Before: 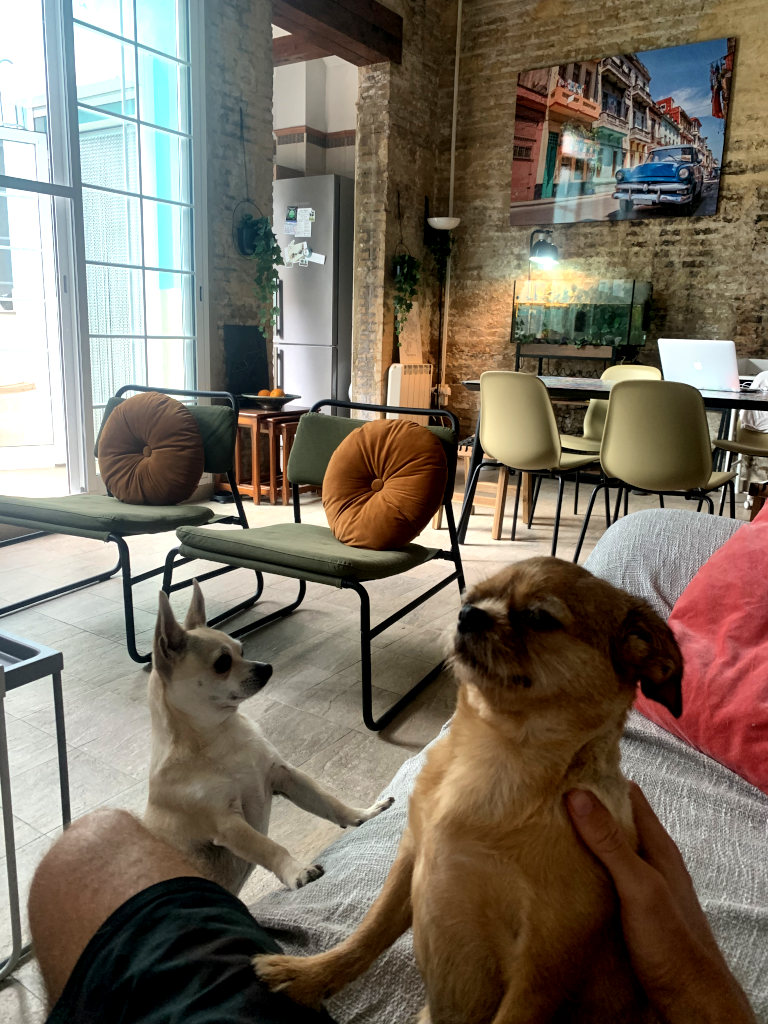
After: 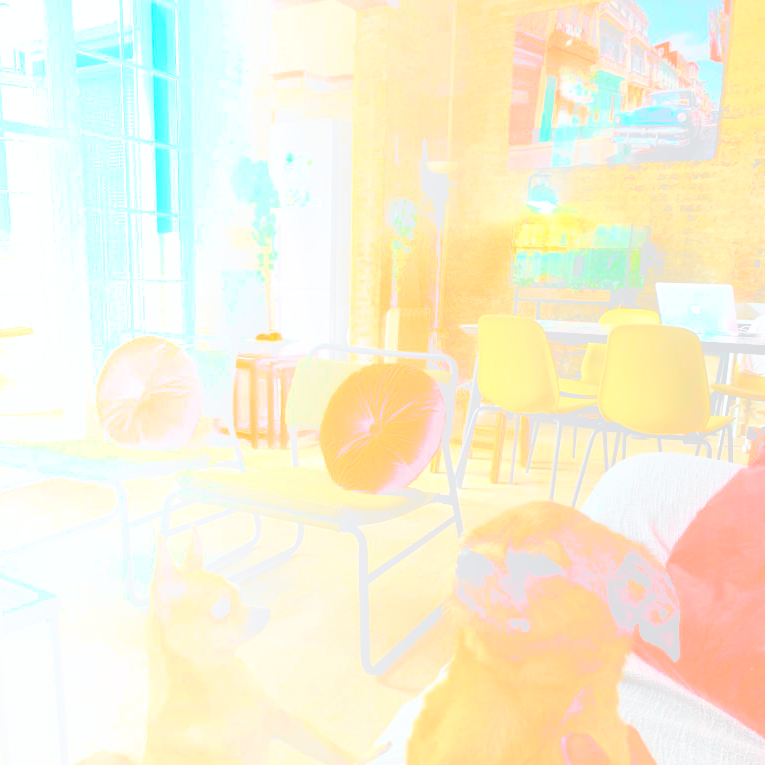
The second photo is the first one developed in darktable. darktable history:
bloom: size 85%, threshold 5%, strength 85%
tone curve: curves: ch0 [(0, 0) (0.071, 0.047) (0.266, 0.26) (0.491, 0.552) (0.753, 0.818) (1, 0.983)]; ch1 [(0, 0) (0.346, 0.307) (0.408, 0.369) (0.463, 0.443) (0.482, 0.493) (0.502, 0.5) (0.517, 0.518) (0.546, 0.576) (0.588, 0.643) (0.651, 0.709) (1, 1)]; ch2 [(0, 0) (0.346, 0.34) (0.434, 0.46) (0.485, 0.494) (0.5, 0.494) (0.517, 0.503) (0.535, 0.545) (0.583, 0.634) (0.625, 0.686) (1, 1)], color space Lab, independent channels, preserve colors none
crop: left 0.387%, top 5.469%, bottom 19.809%
